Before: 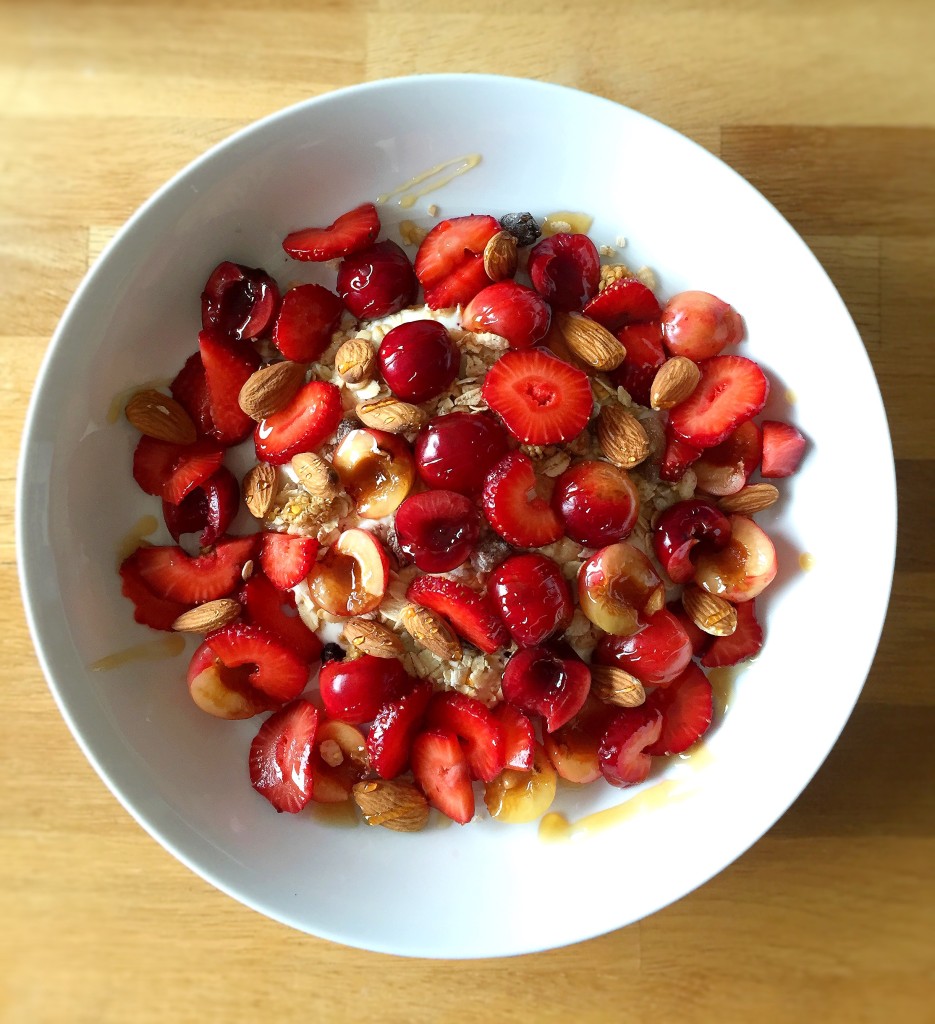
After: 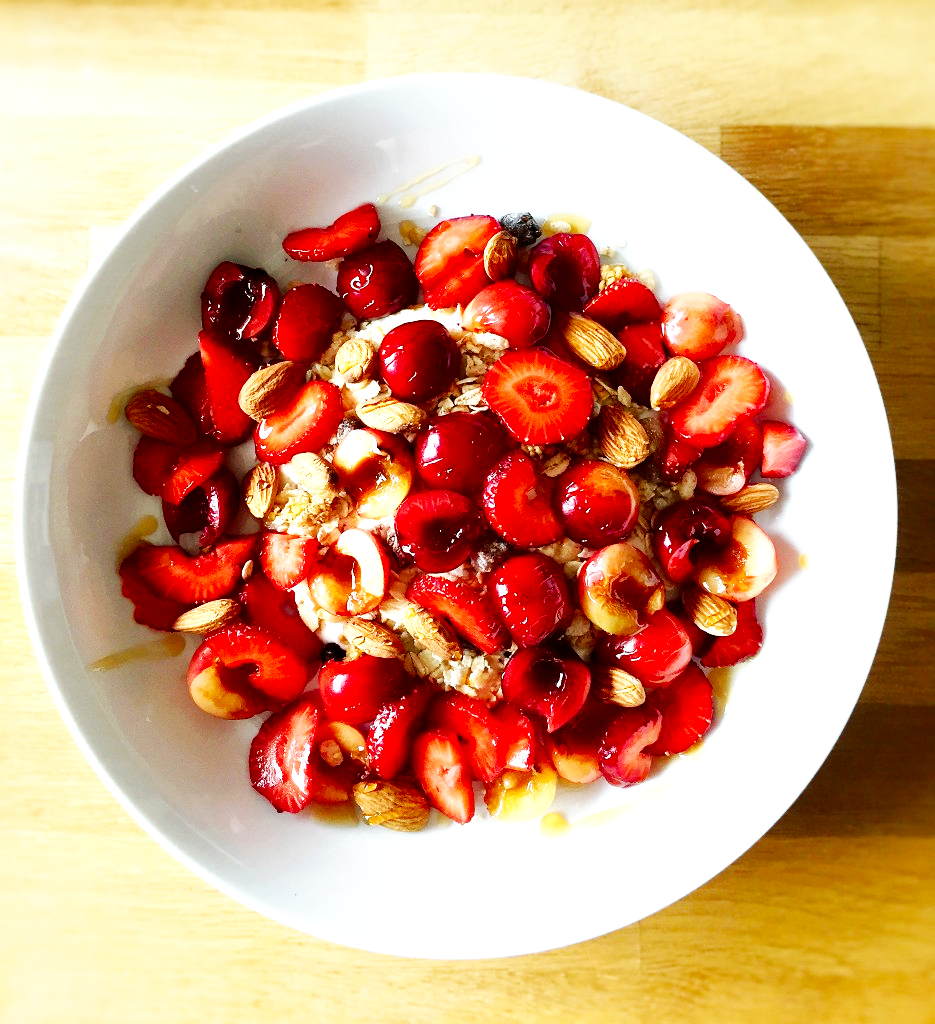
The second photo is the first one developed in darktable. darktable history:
local contrast: mode bilateral grid, contrast 20, coarseness 100, detail 150%, midtone range 0.2
contrast brightness saturation: brightness -0.091
tone equalizer: on, module defaults
base curve: curves: ch0 [(0, 0) (0.007, 0.004) (0.027, 0.03) (0.046, 0.07) (0.207, 0.54) (0.442, 0.872) (0.673, 0.972) (1, 1)], preserve colors none
